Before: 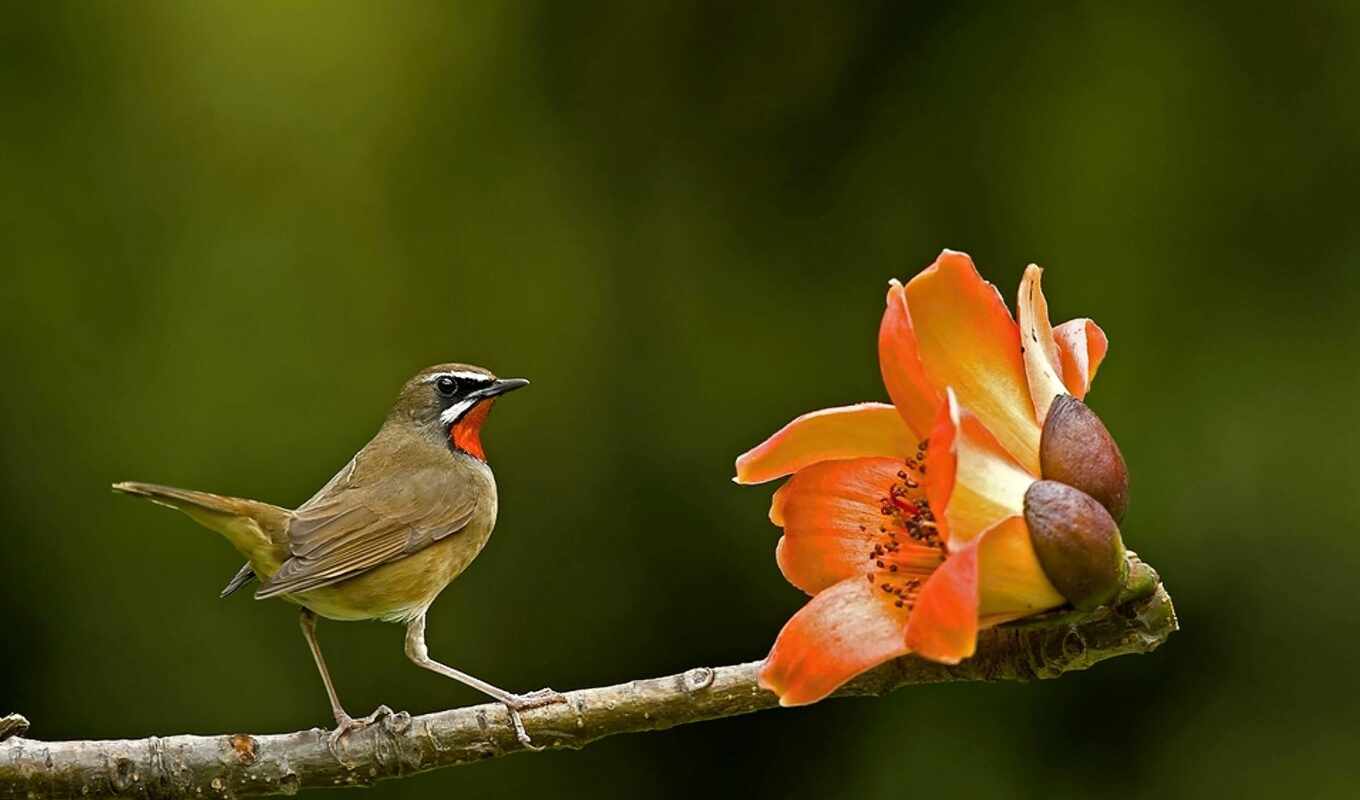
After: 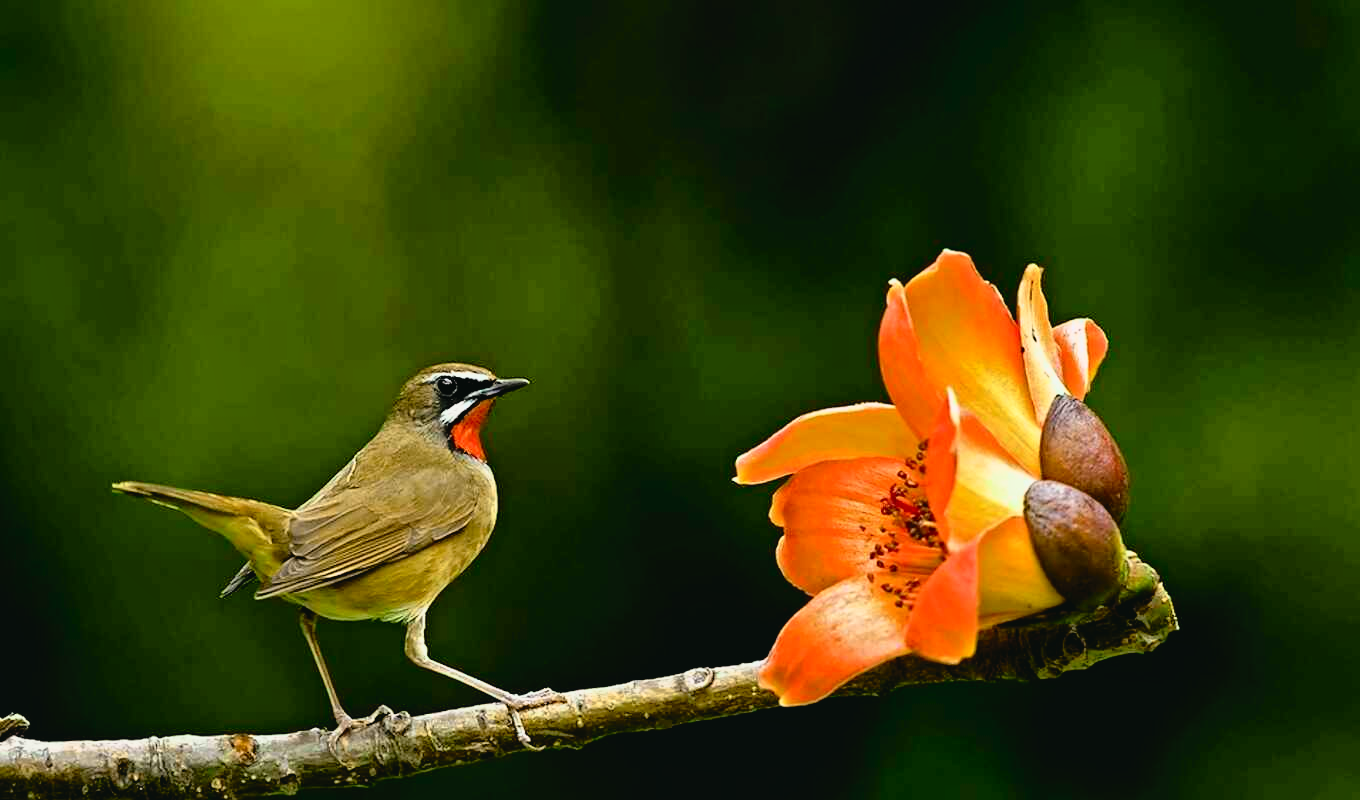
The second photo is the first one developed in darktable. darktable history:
tone curve: curves: ch0 [(0, 0.018) (0.162, 0.128) (0.434, 0.478) (0.667, 0.785) (0.819, 0.943) (1, 0.991)]; ch1 [(0, 0) (0.402, 0.36) (0.476, 0.449) (0.506, 0.505) (0.523, 0.518) (0.582, 0.586) (0.641, 0.668) (0.7, 0.741) (1, 1)]; ch2 [(0, 0) (0.416, 0.403) (0.483, 0.472) (0.503, 0.505) (0.521, 0.519) (0.547, 0.561) (0.597, 0.643) (0.699, 0.759) (0.997, 0.858)], color space Lab, independent channels
filmic rgb: black relative exposure -5 EV, white relative exposure 3.2 EV, hardness 3.42, contrast 1.2, highlights saturation mix -30%
shadows and highlights: on, module defaults
